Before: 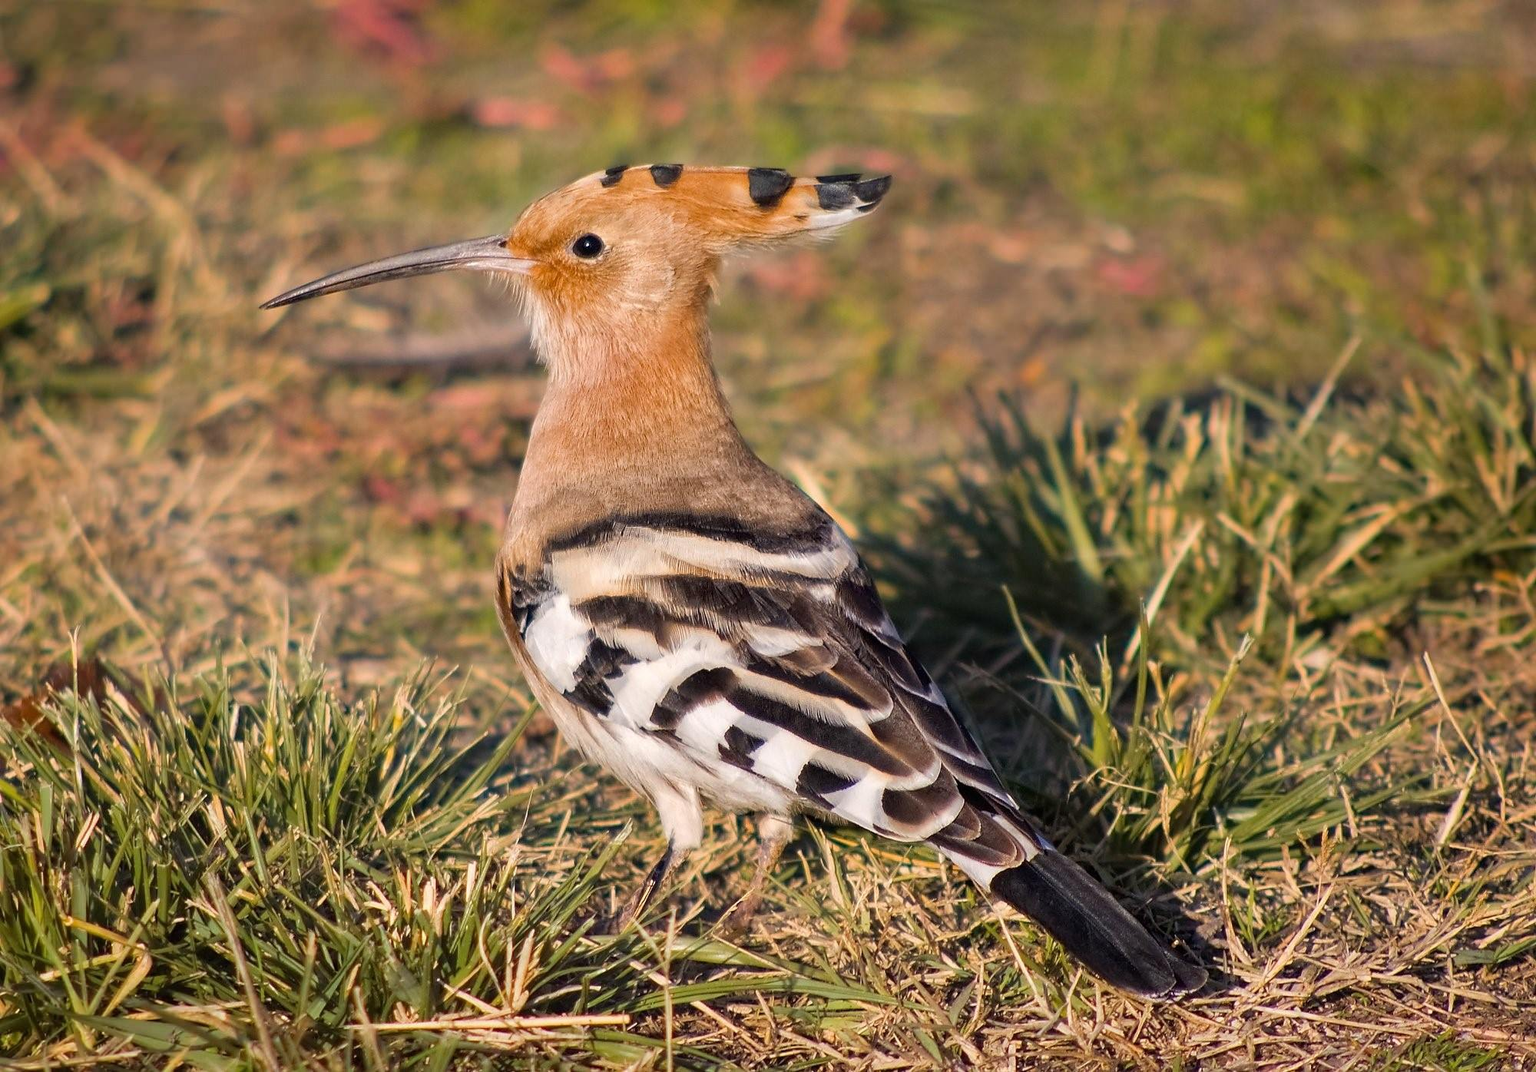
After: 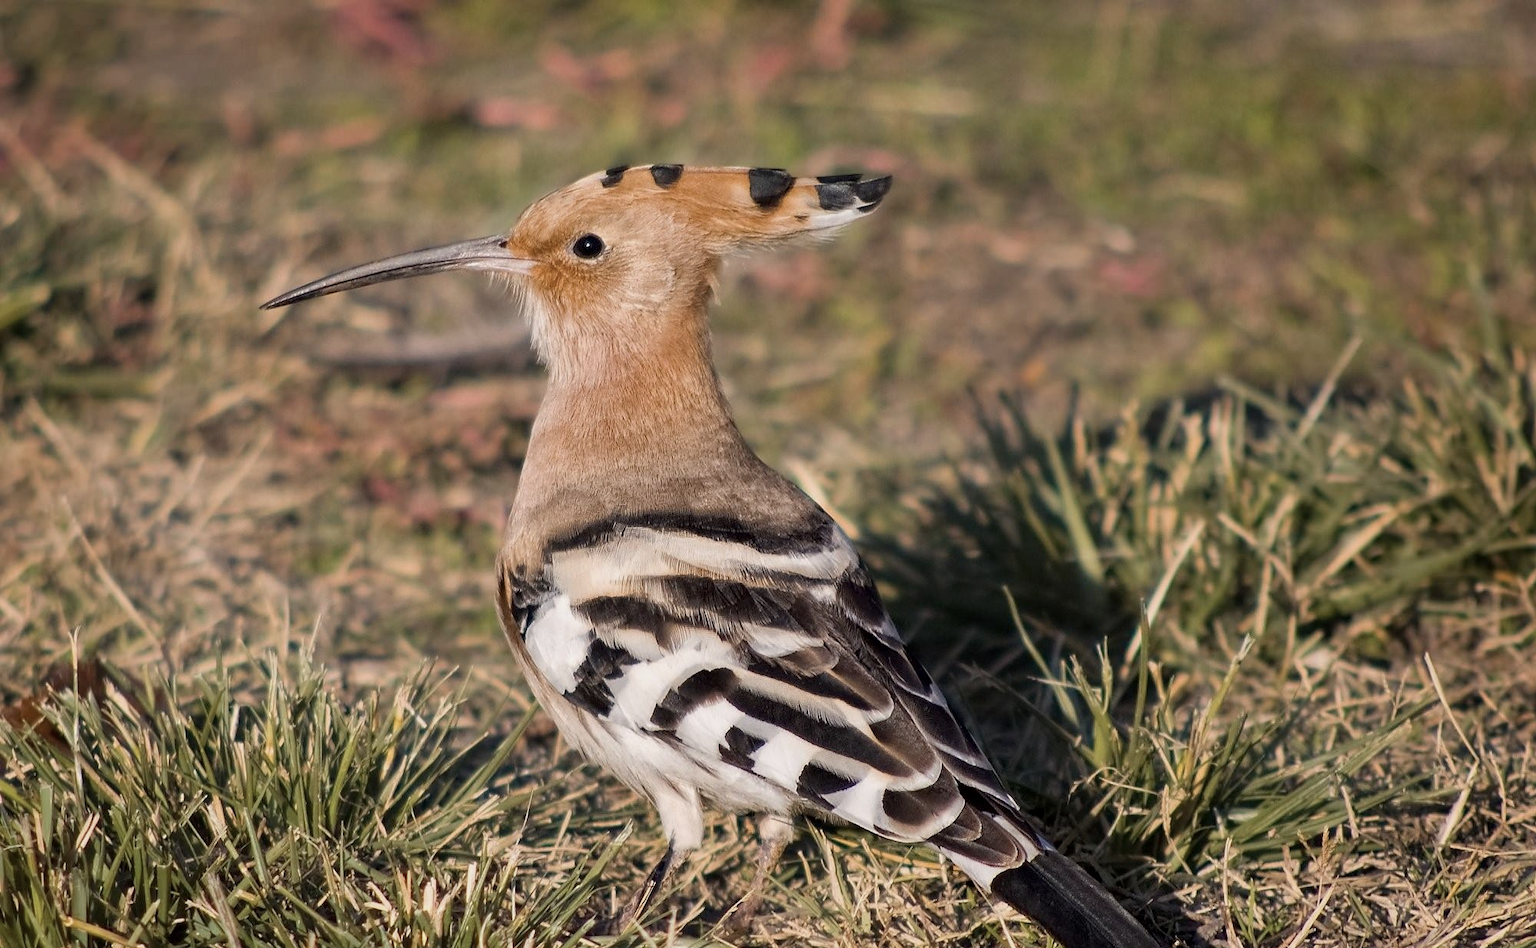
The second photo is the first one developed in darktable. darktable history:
contrast brightness saturation: contrast 0.1, saturation -0.3
crop and rotate: top 0%, bottom 11.49%
exposure: black level correction 0.001, exposure -0.2 EV, compensate highlight preservation false
